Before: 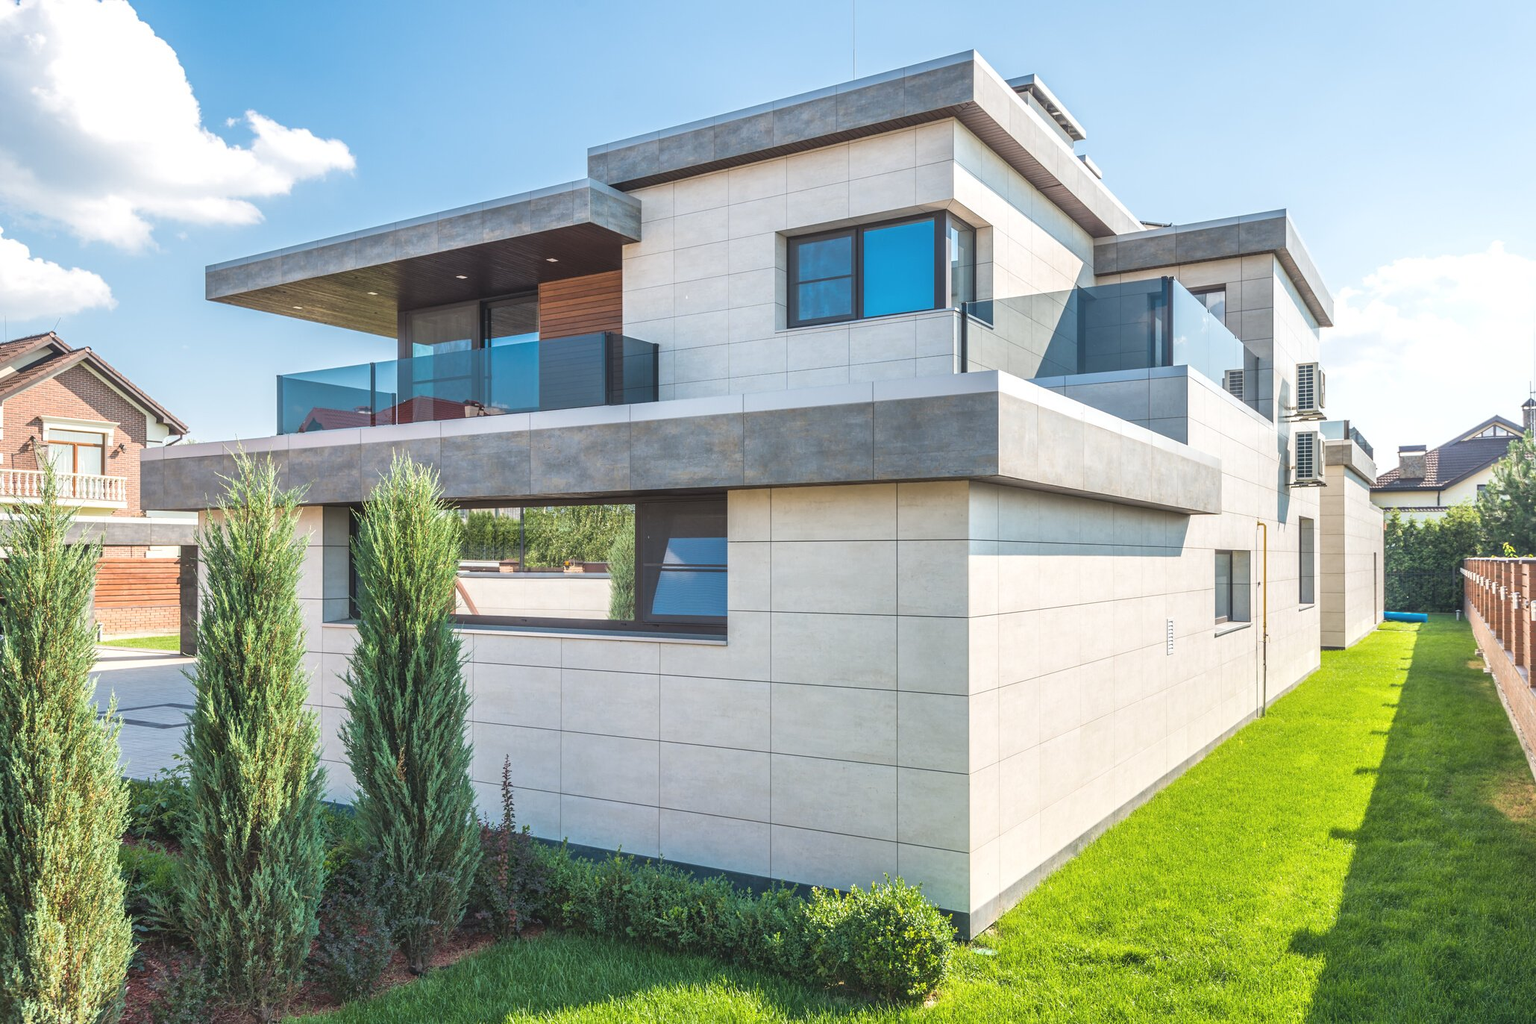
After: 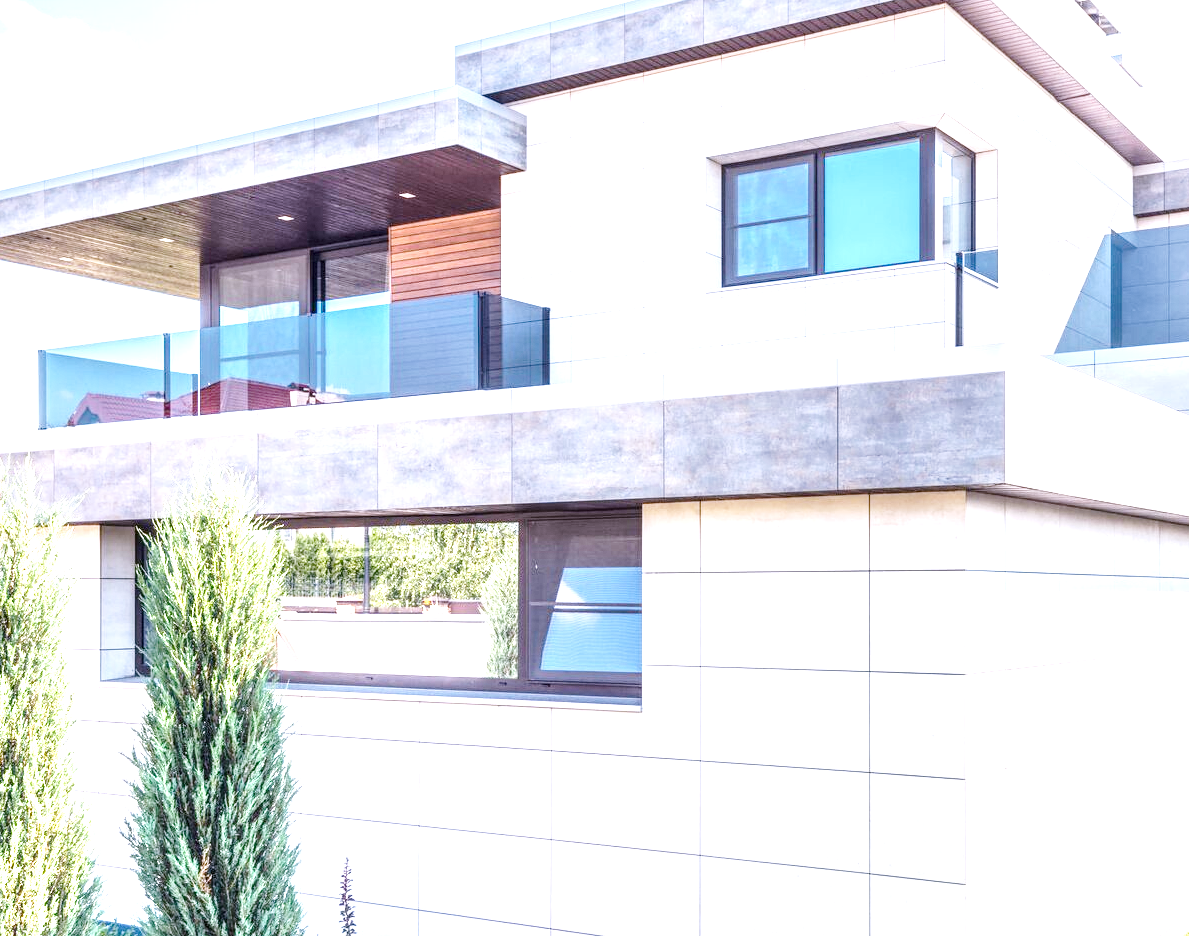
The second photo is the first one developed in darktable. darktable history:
exposure: black level correction 0, exposure 1.5 EV, compensate highlight preservation false
white balance: red 1.042, blue 1.17
crop: left 16.202%, top 11.208%, right 26.045%, bottom 20.557%
base curve: curves: ch0 [(0, 0) (0.036, 0.025) (0.121, 0.166) (0.206, 0.329) (0.605, 0.79) (1, 1)], preserve colors none
local contrast: detail 160%
